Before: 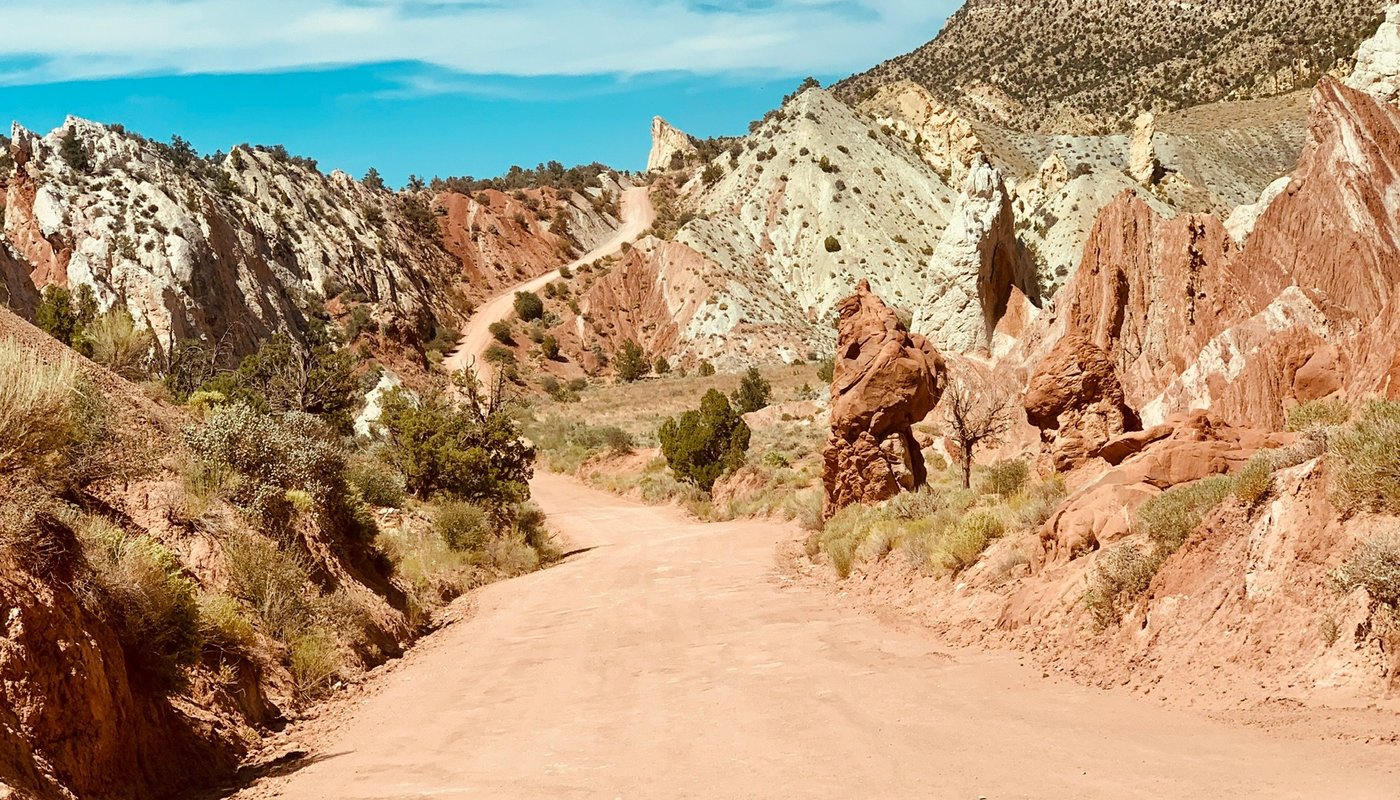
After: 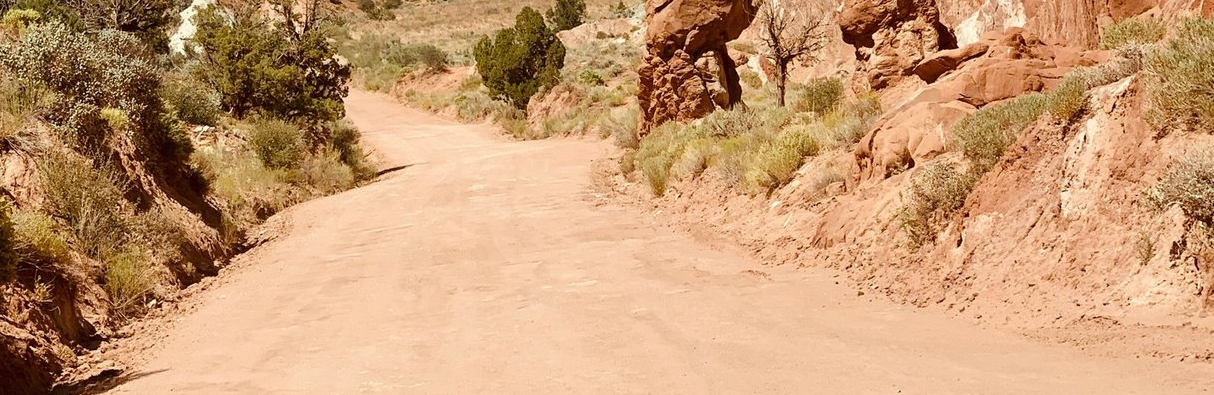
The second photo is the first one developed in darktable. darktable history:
crop and rotate: left 13.248%, top 47.83%, bottom 2.731%
